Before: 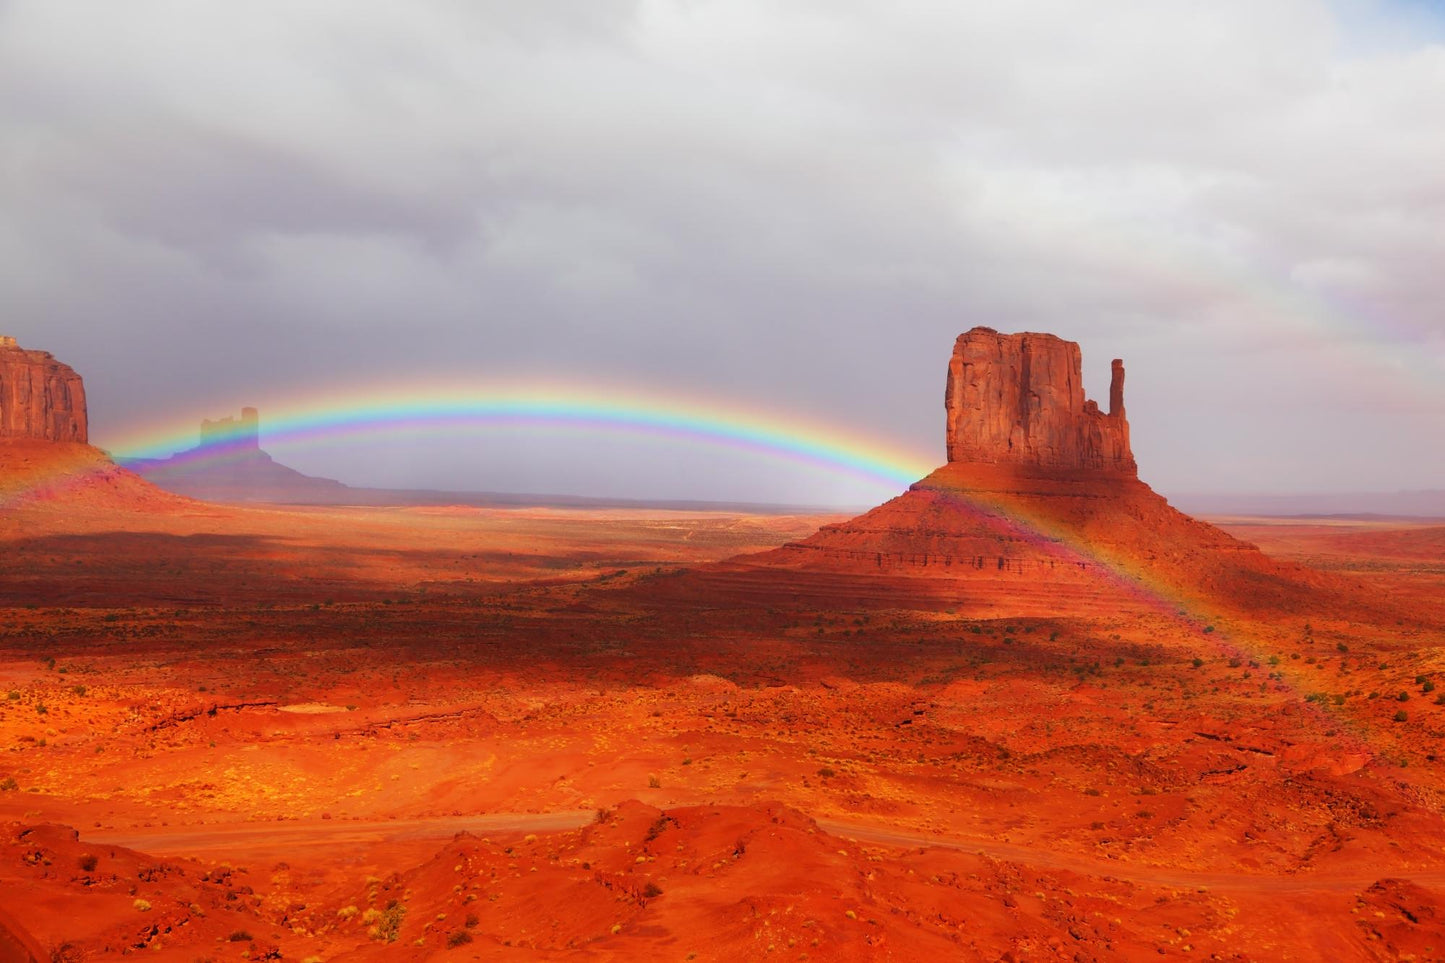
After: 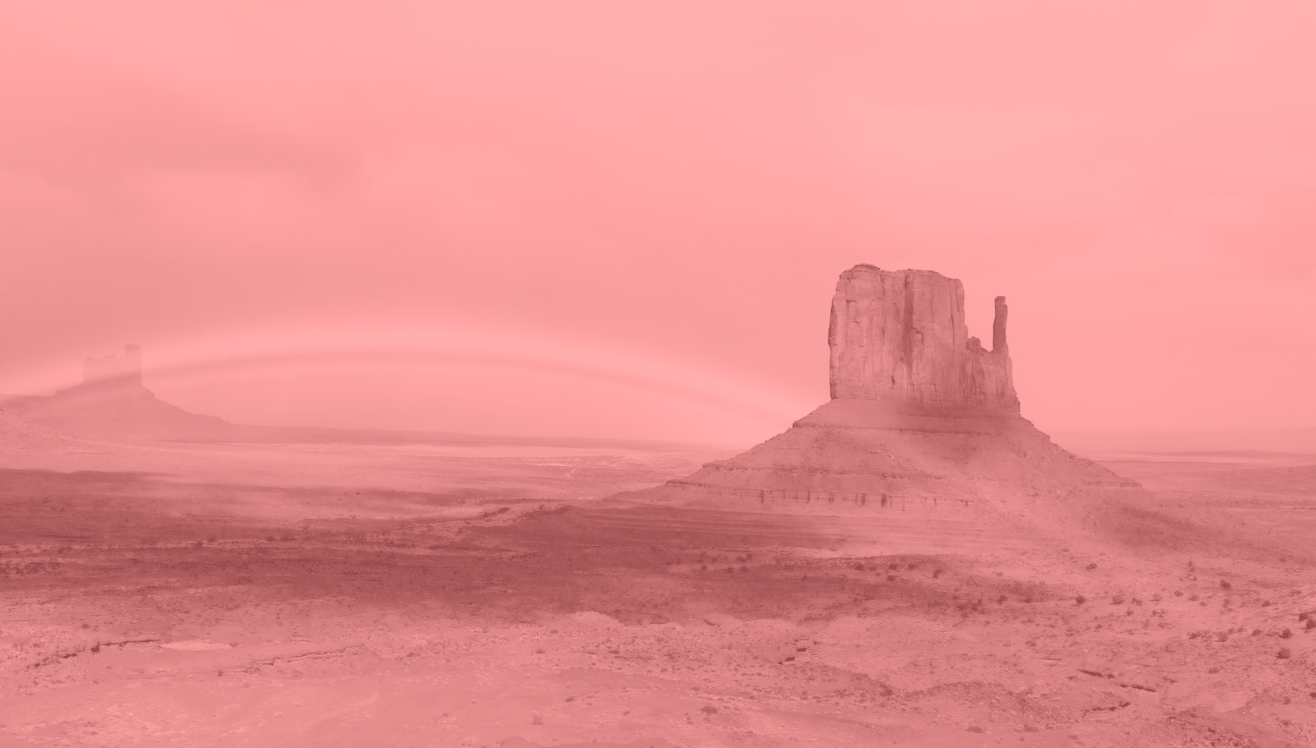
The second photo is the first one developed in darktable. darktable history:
crop: left 8.155%, top 6.611%, bottom 15.385%
colorize: saturation 51%, source mix 50.67%, lightness 50.67%
exposure: black level correction 0.029, exposure -0.073 EV, compensate highlight preservation false
filmic rgb: black relative exposure -7.65 EV, white relative exposure 4.56 EV, hardness 3.61
